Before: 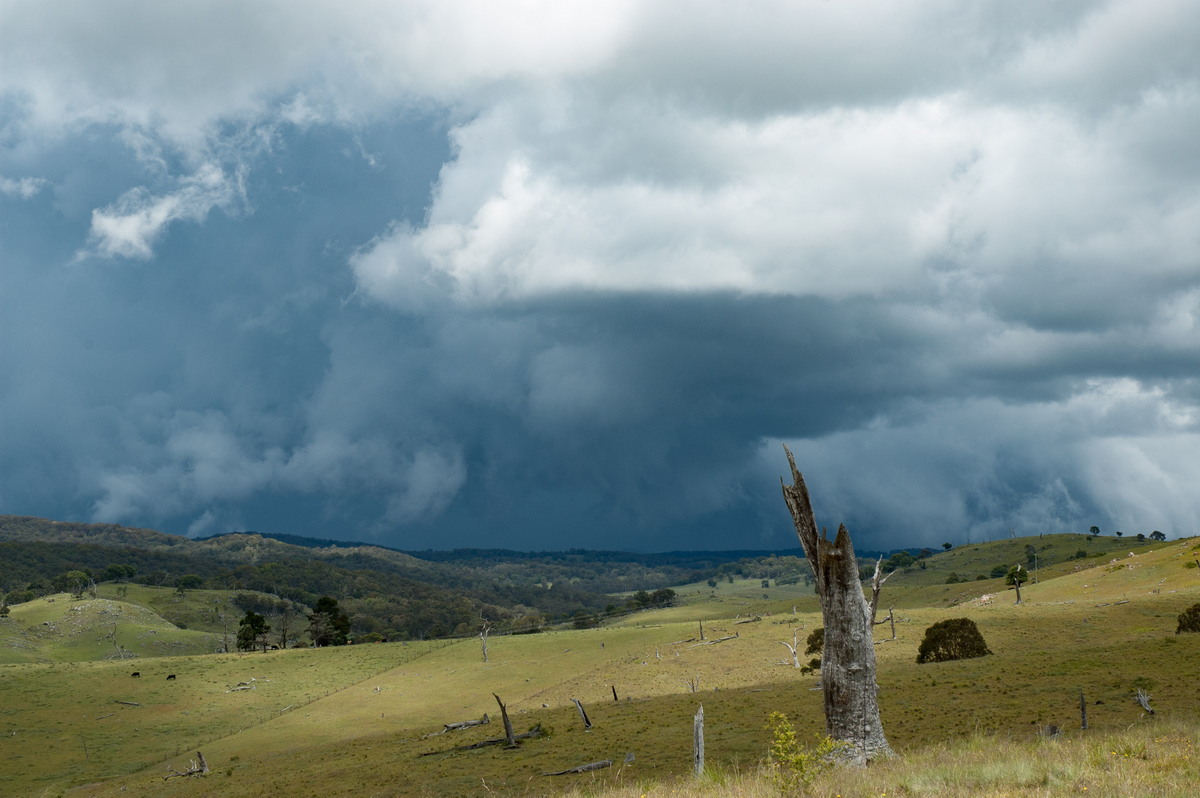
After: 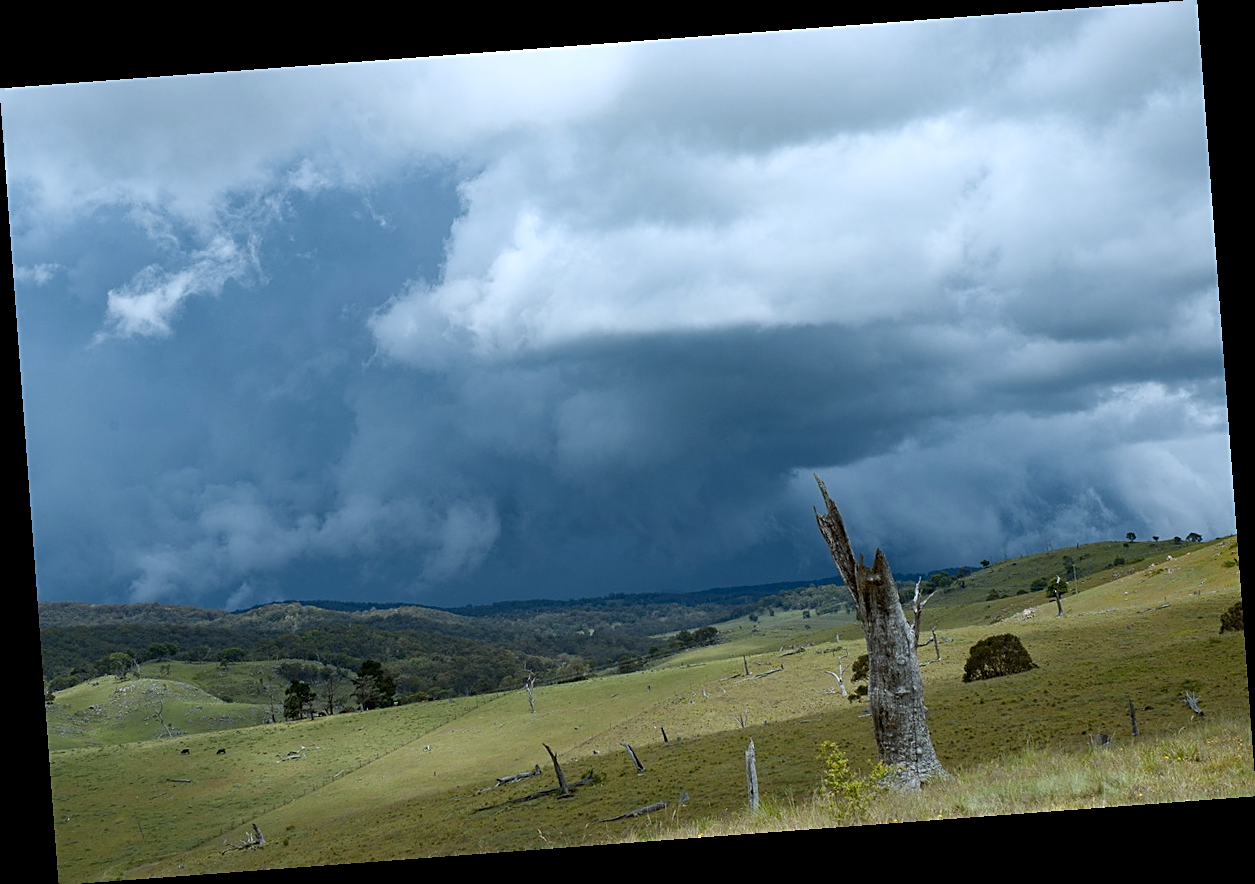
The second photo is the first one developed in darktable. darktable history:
white balance: red 0.924, blue 1.095
sharpen: on, module defaults
rotate and perspective: rotation -4.25°, automatic cropping off
